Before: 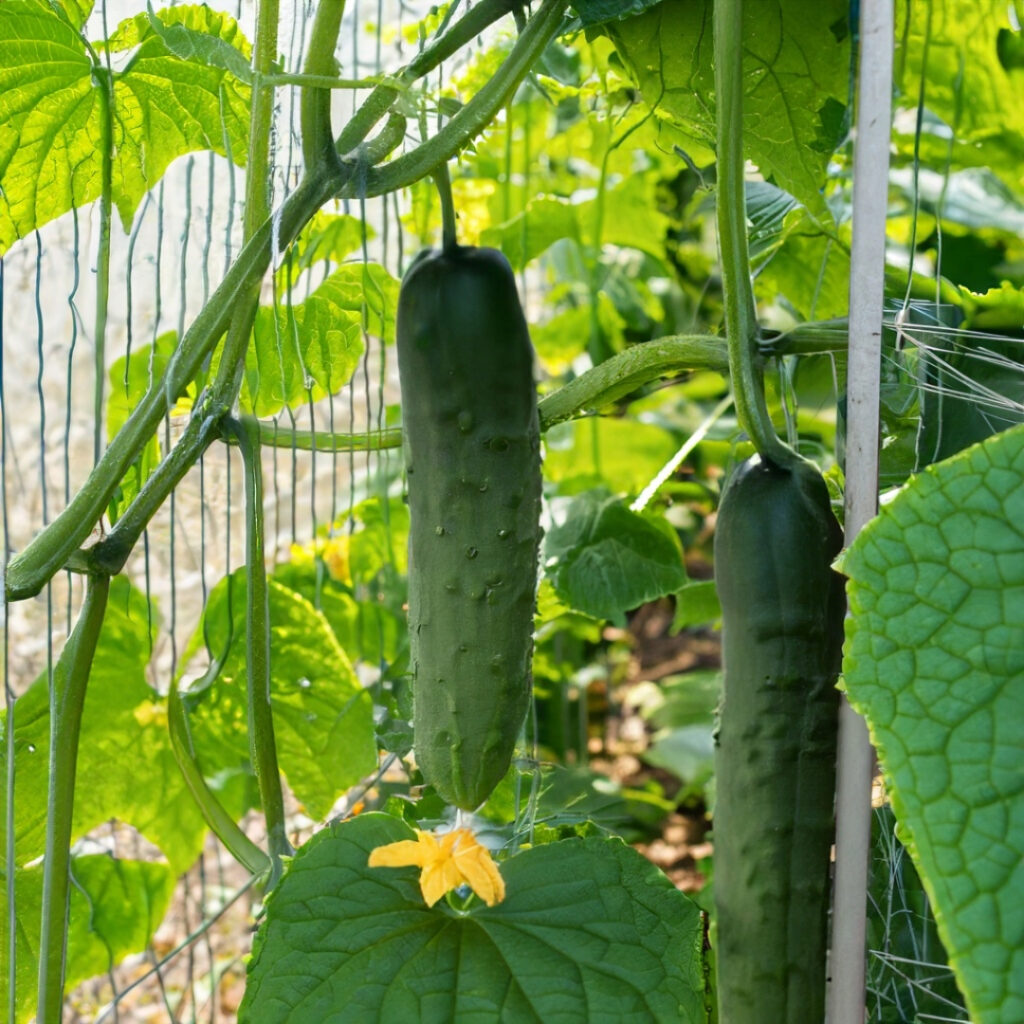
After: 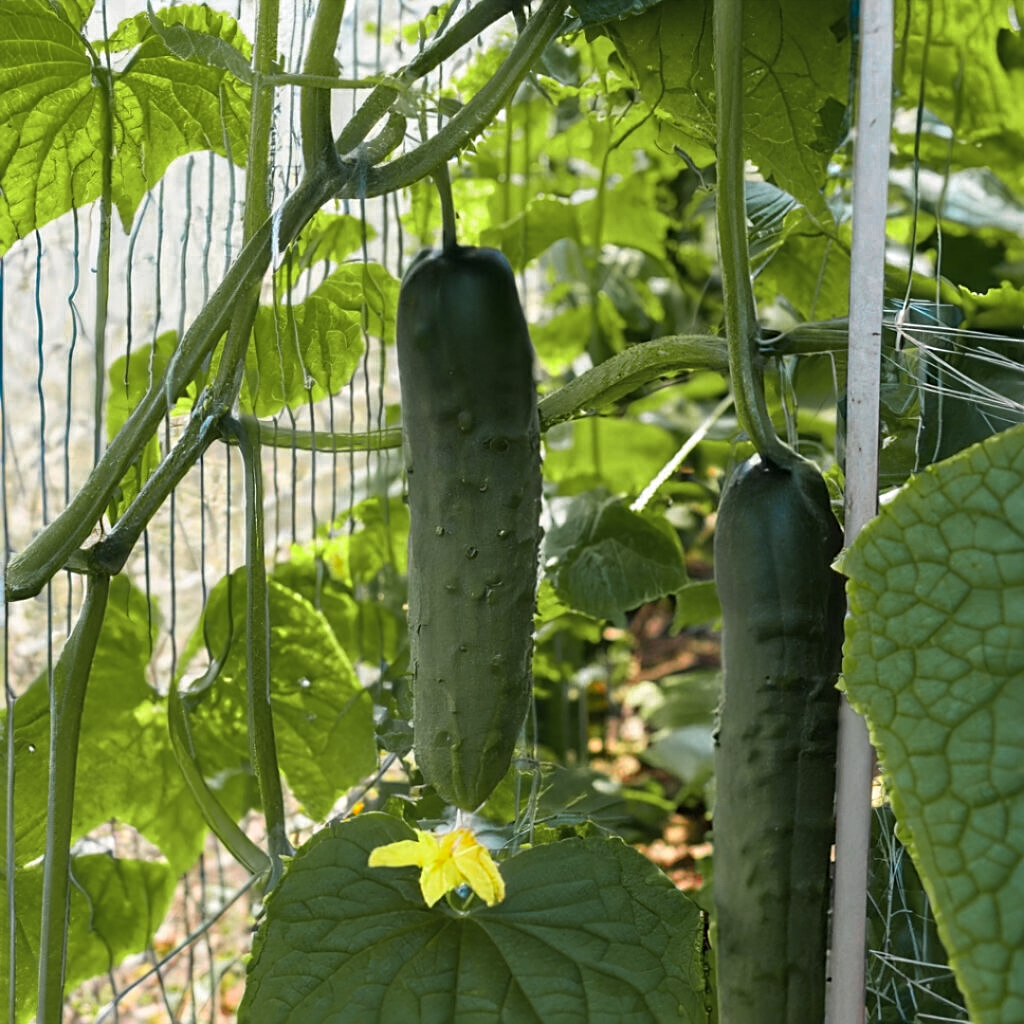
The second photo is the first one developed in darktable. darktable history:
color zones: curves: ch0 [(0, 0.533) (0.126, 0.533) (0.234, 0.533) (0.368, 0.357) (0.5, 0.5) (0.625, 0.5) (0.74, 0.637) (0.875, 0.5)]; ch1 [(0.004, 0.708) (0.129, 0.662) (0.25, 0.5) (0.375, 0.331) (0.496, 0.396) (0.625, 0.649) (0.739, 0.26) (0.875, 0.5) (1, 0.478)]; ch2 [(0, 0.409) (0.132, 0.403) (0.236, 0.558) (0.379, 0.448) (0.5, 0.5) (0.625, 0.5) (0.691, 0.39) (0.875, 0.5)]
sharpen: on, module defaults
